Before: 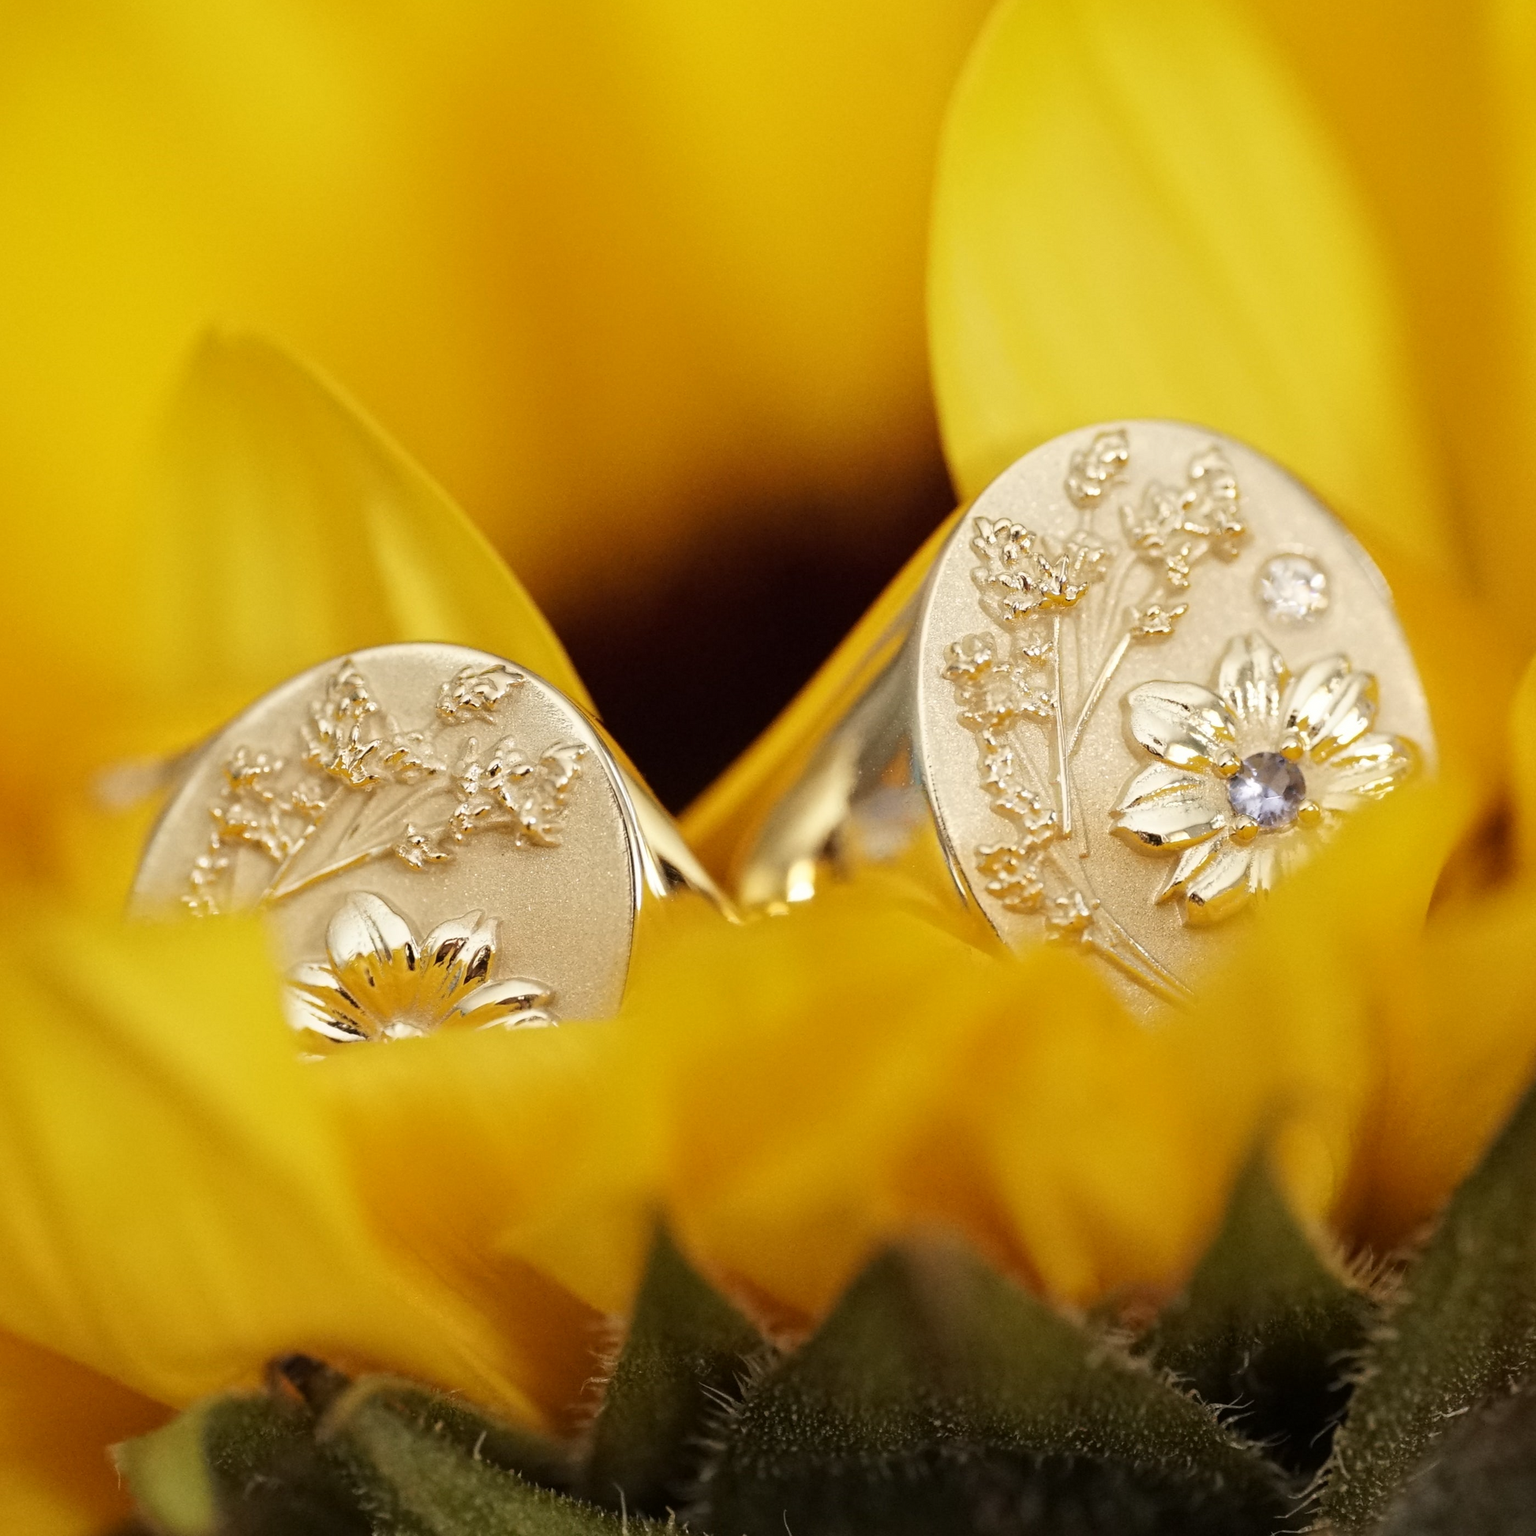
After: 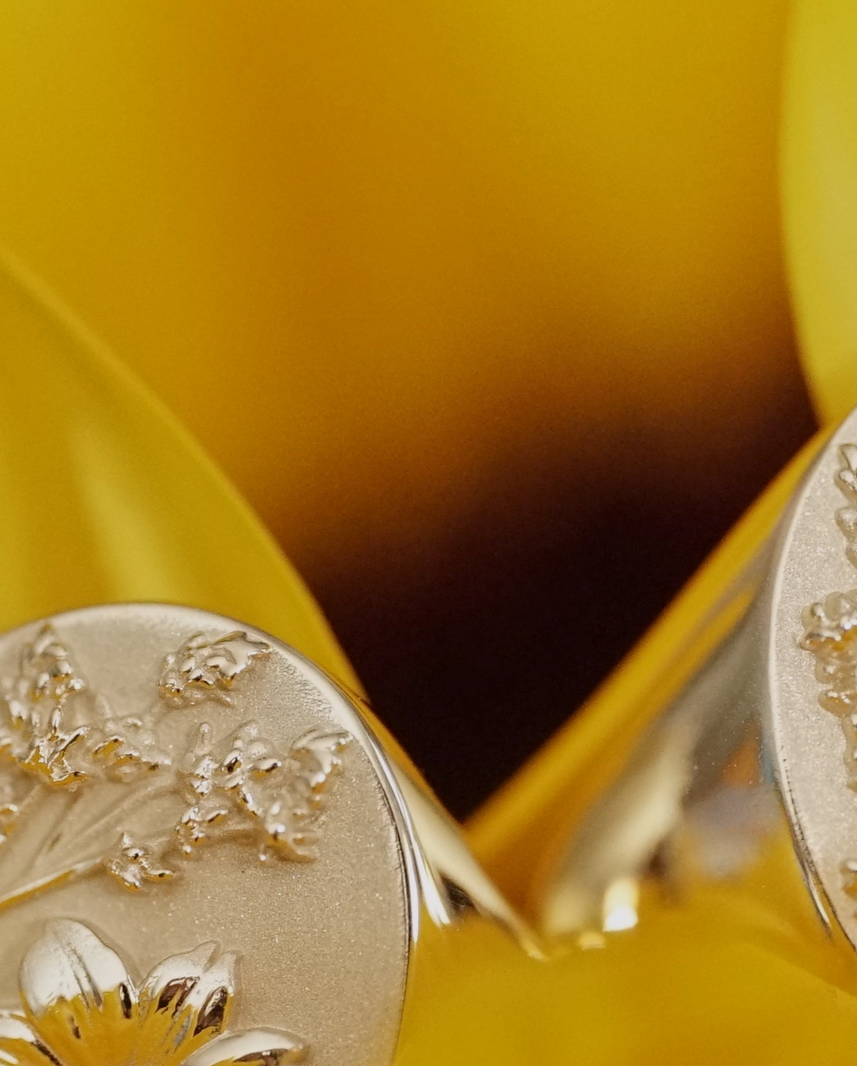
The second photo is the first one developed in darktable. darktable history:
tone equalizer: -8 EV 0.25 EV, -7 EV 0.417 EV, -6 EV 0.417 EV, -5 EV 0.25 EV, -3 EV -0.25 EV, -2 EV -0.417 EV, -1 EV -0.417 EV, +0 EV -0.25 EV, edges refinement/feathering 500, mask exposure compensation -1.57 EV, preserve details guided filter
crop: left 20.248%, top 10.86%, right 35.675%, bottom 34.321%
white balance: red 1.009, blue 1.027
